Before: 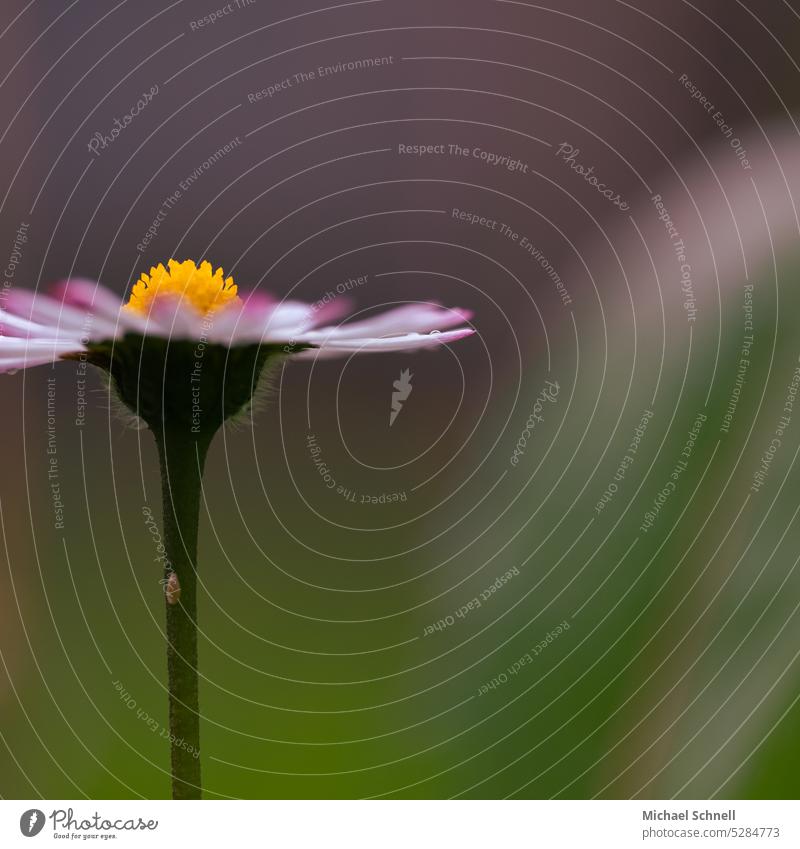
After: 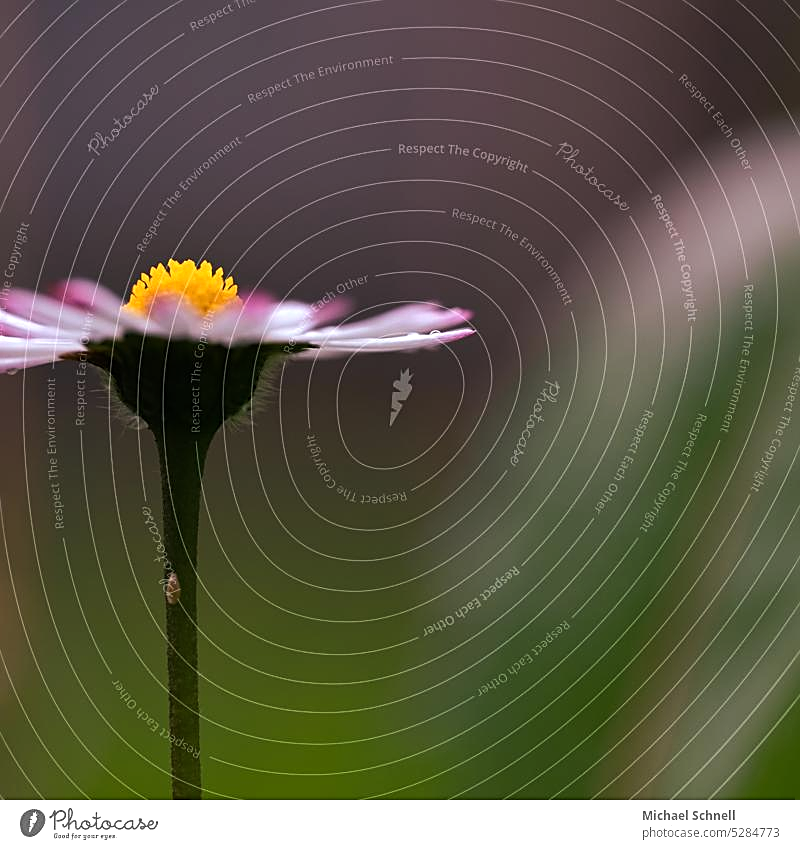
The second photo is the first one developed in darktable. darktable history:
sharpen: on, module defaults
tone equalizer: -8 EV -0.417 EV, -7 EV -0.389 EV, -6 EV -0.333 EV, -5 EV -0.222 EV, -3 EV 0.222 EV, -2 EV 0.333 EV, -1 EV 0.389 EV, +0 EV 0.417 EV, edges refinement/feathering 500, mask exposure compensation -1.57 EV, preserve details no
